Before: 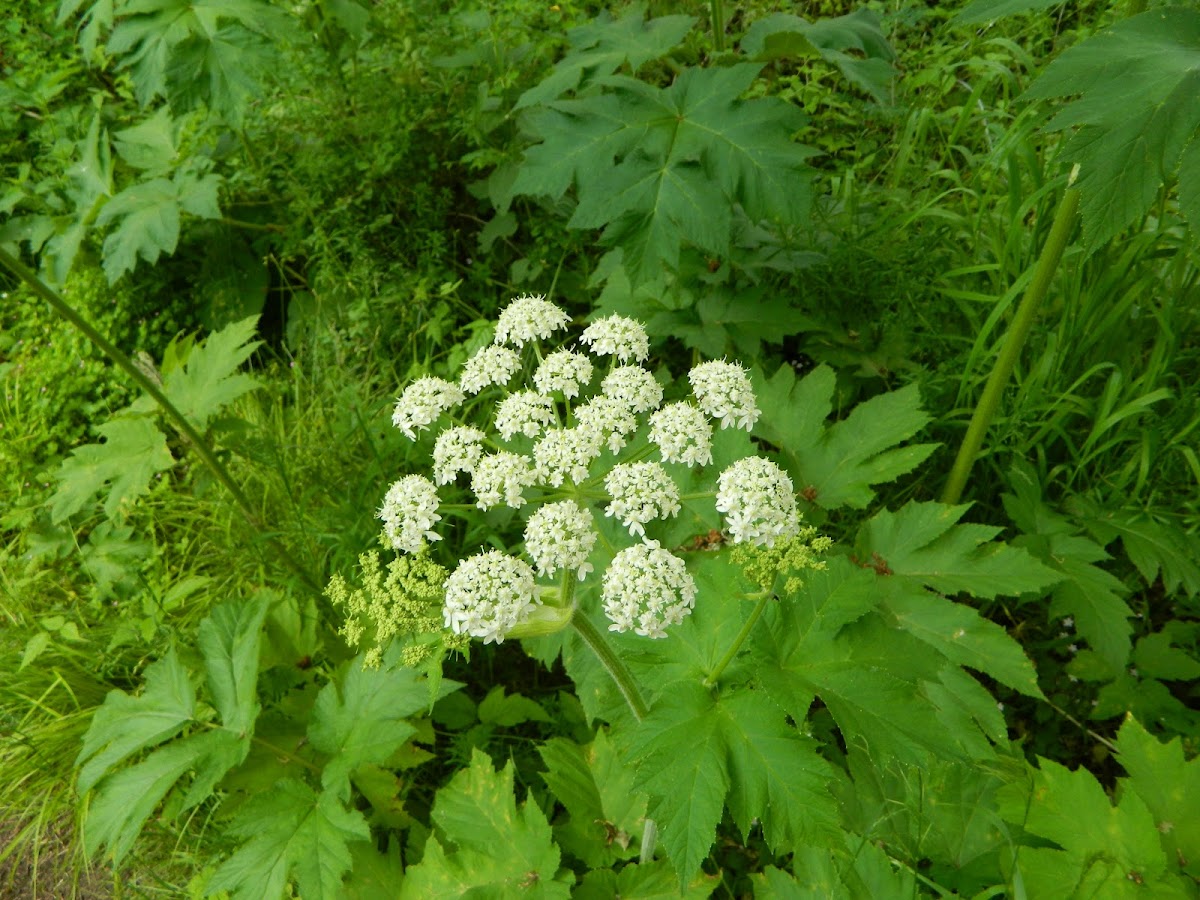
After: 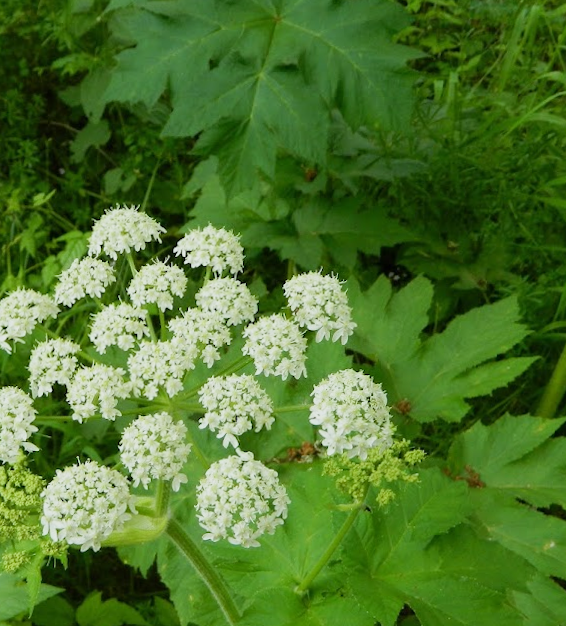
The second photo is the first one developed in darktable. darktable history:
rotate and perspective: rotation 0.074°, lens shift (vertical) 0.096, lens shift (horizontal) -0.041, crop left 0.043, crop right 0.952, crop top 0.024, crop bottom 0.979
crop: left 32.075%, top 10.976%, right 18.355%, bottom 17.596%
white balance: red 0.98, blue 1.034
sigmoid: contrast 1.22, skew 0.65
